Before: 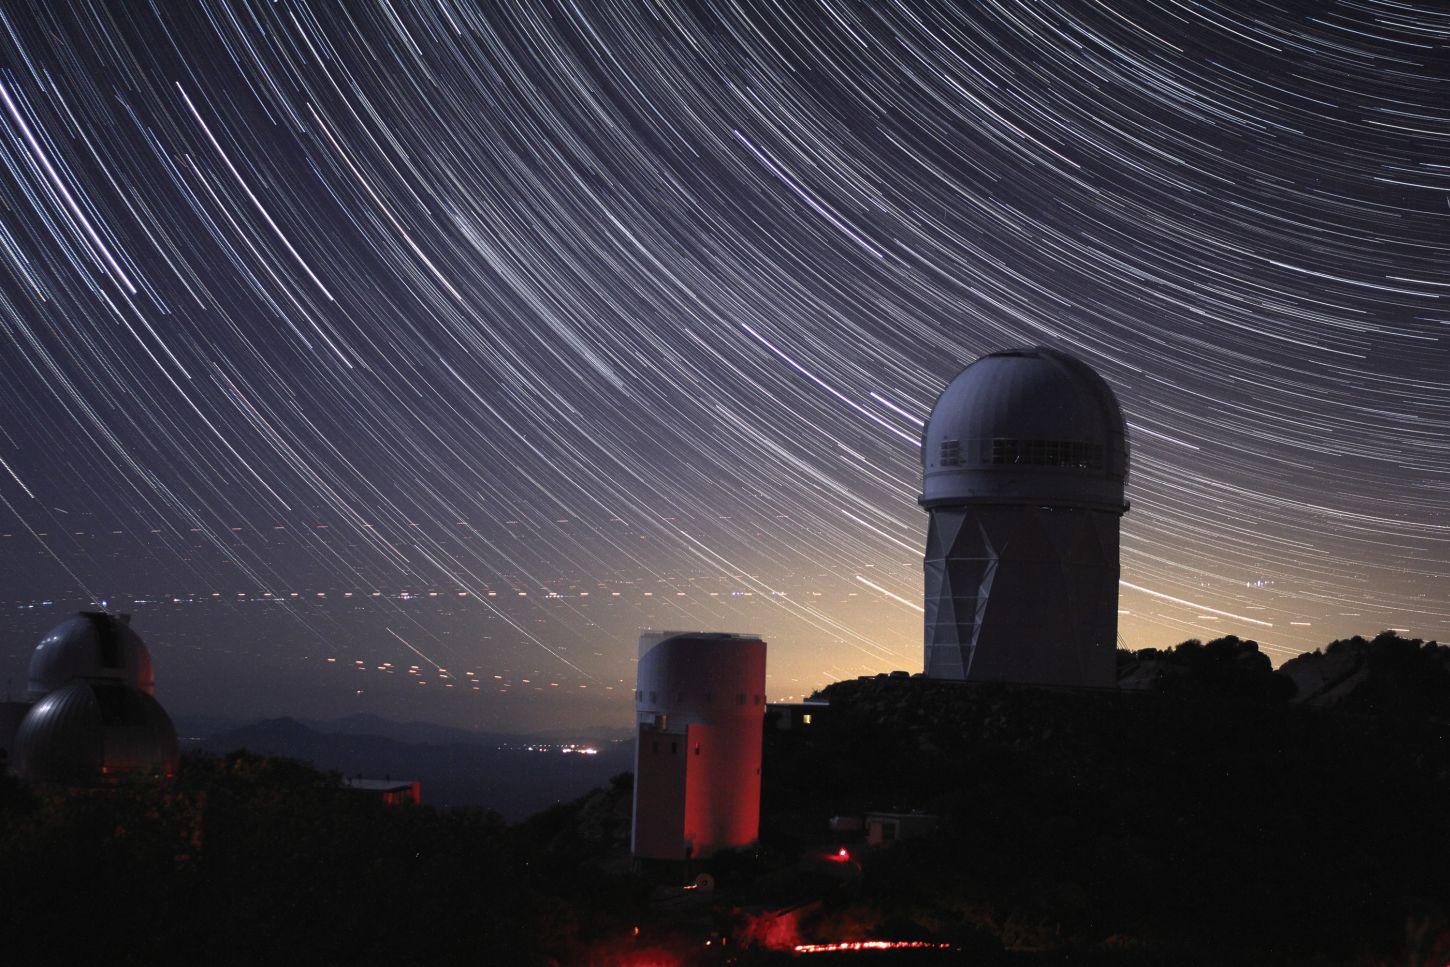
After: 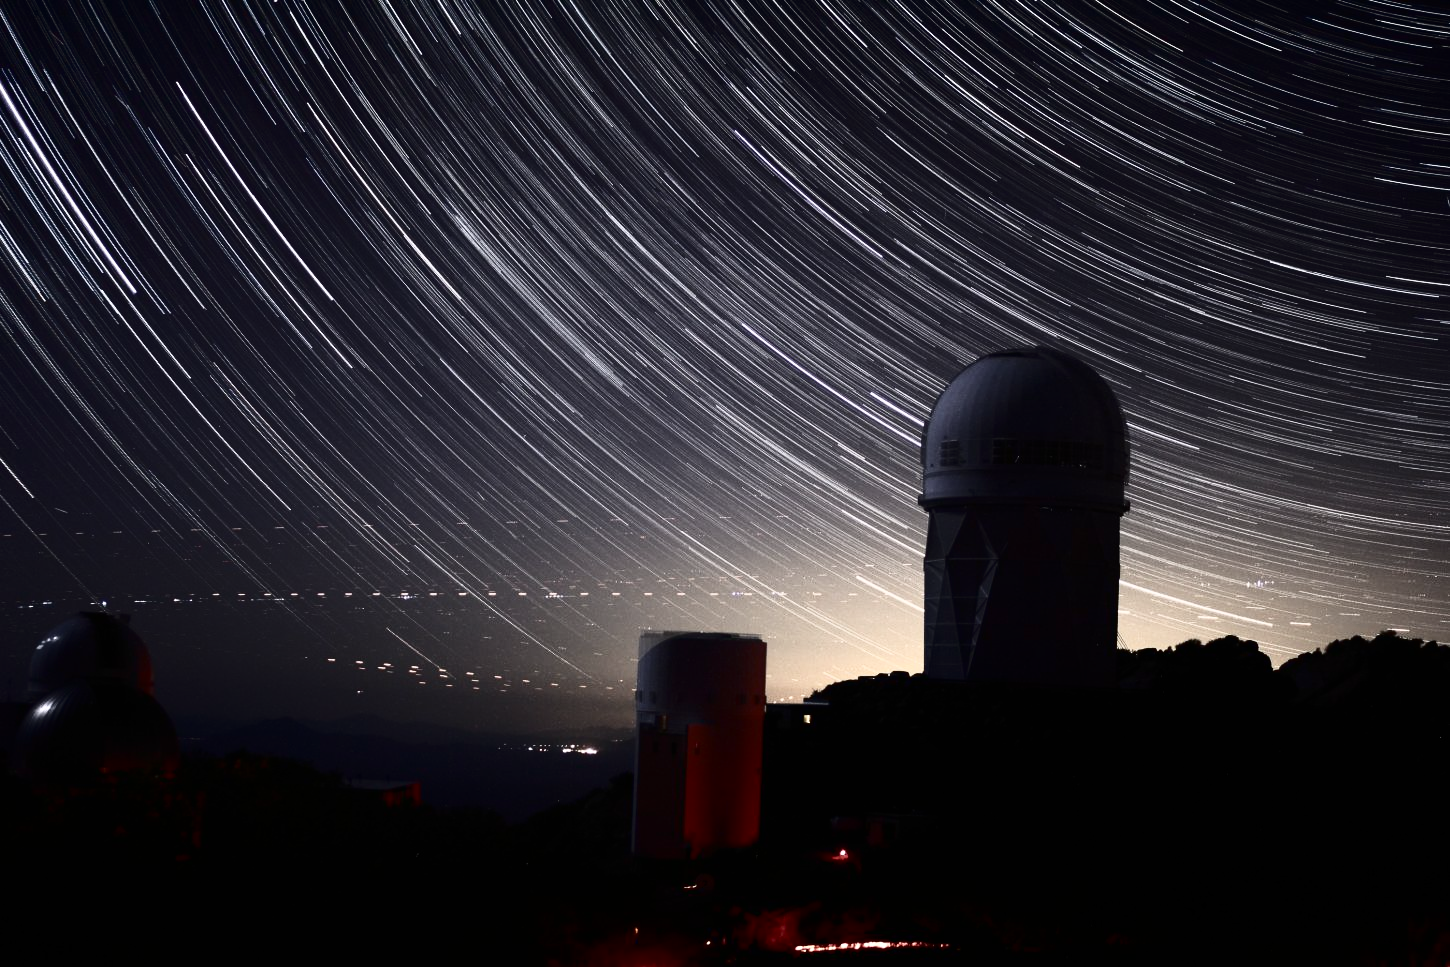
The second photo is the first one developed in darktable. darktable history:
contrast brightness saturation: contrast 0.246, saturation -0.324
tone equalizer: edges refinement/feathering 500, mask exposure compensation -1.57 EV, preserve details no
shadows and highlights: shadows -62.24, white point adjustment -5.36, highlights 60.25
